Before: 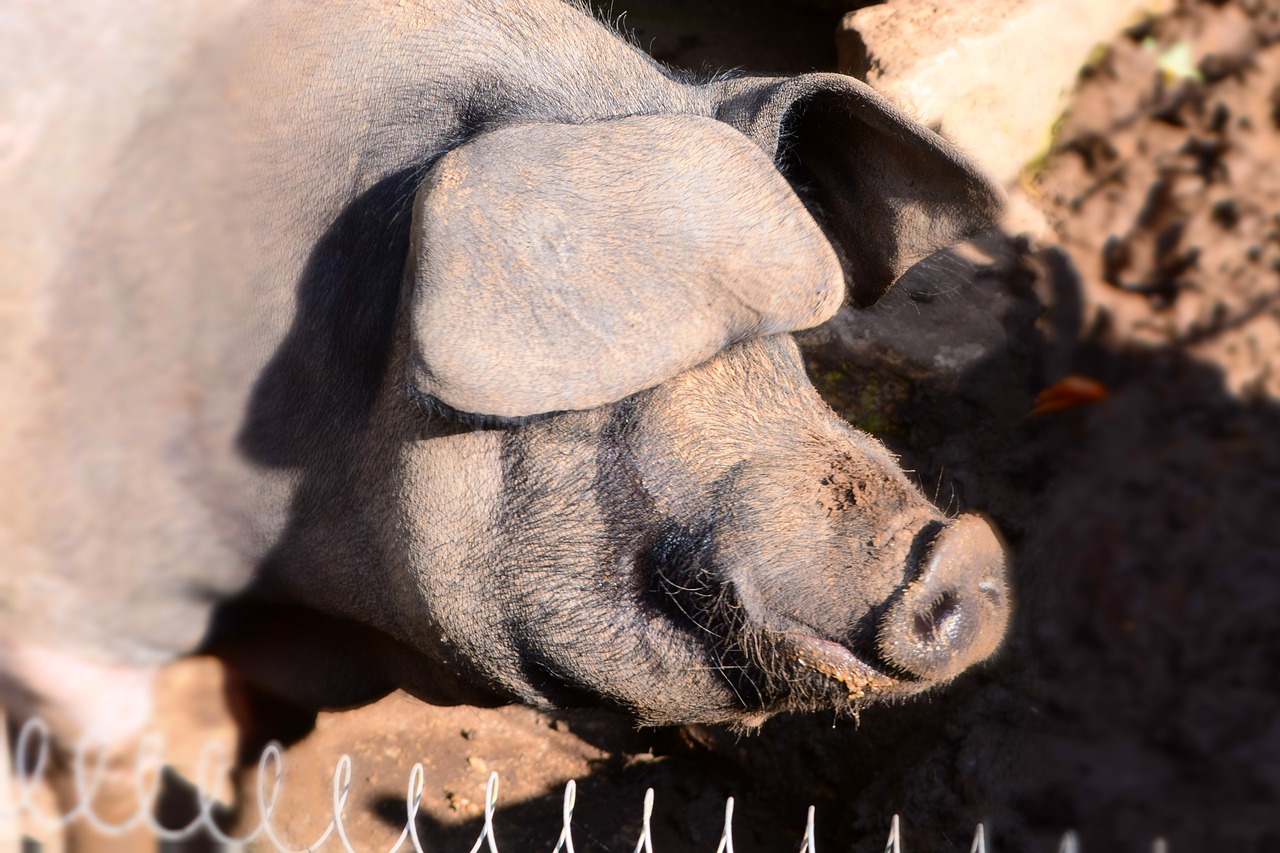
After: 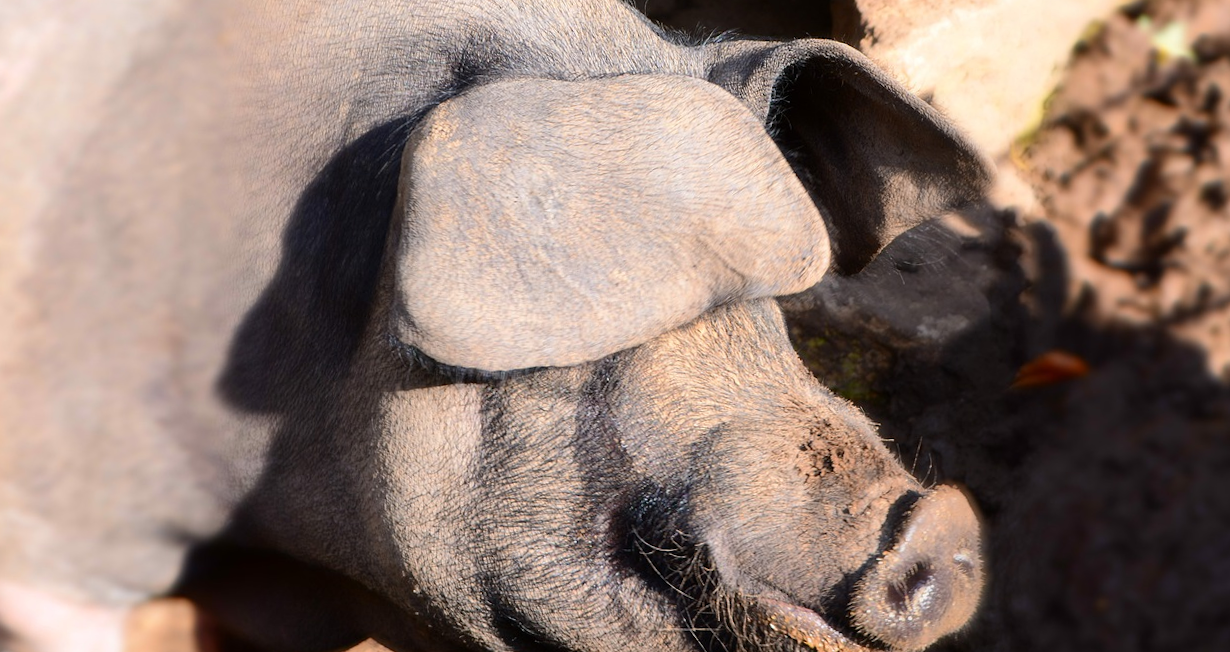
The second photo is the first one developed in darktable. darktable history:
crop: left 2.737%, top 7.287%, right 3.421%, bottom 20.179%
rotate and perspective: rotation 2.17°, automatic cropping off
